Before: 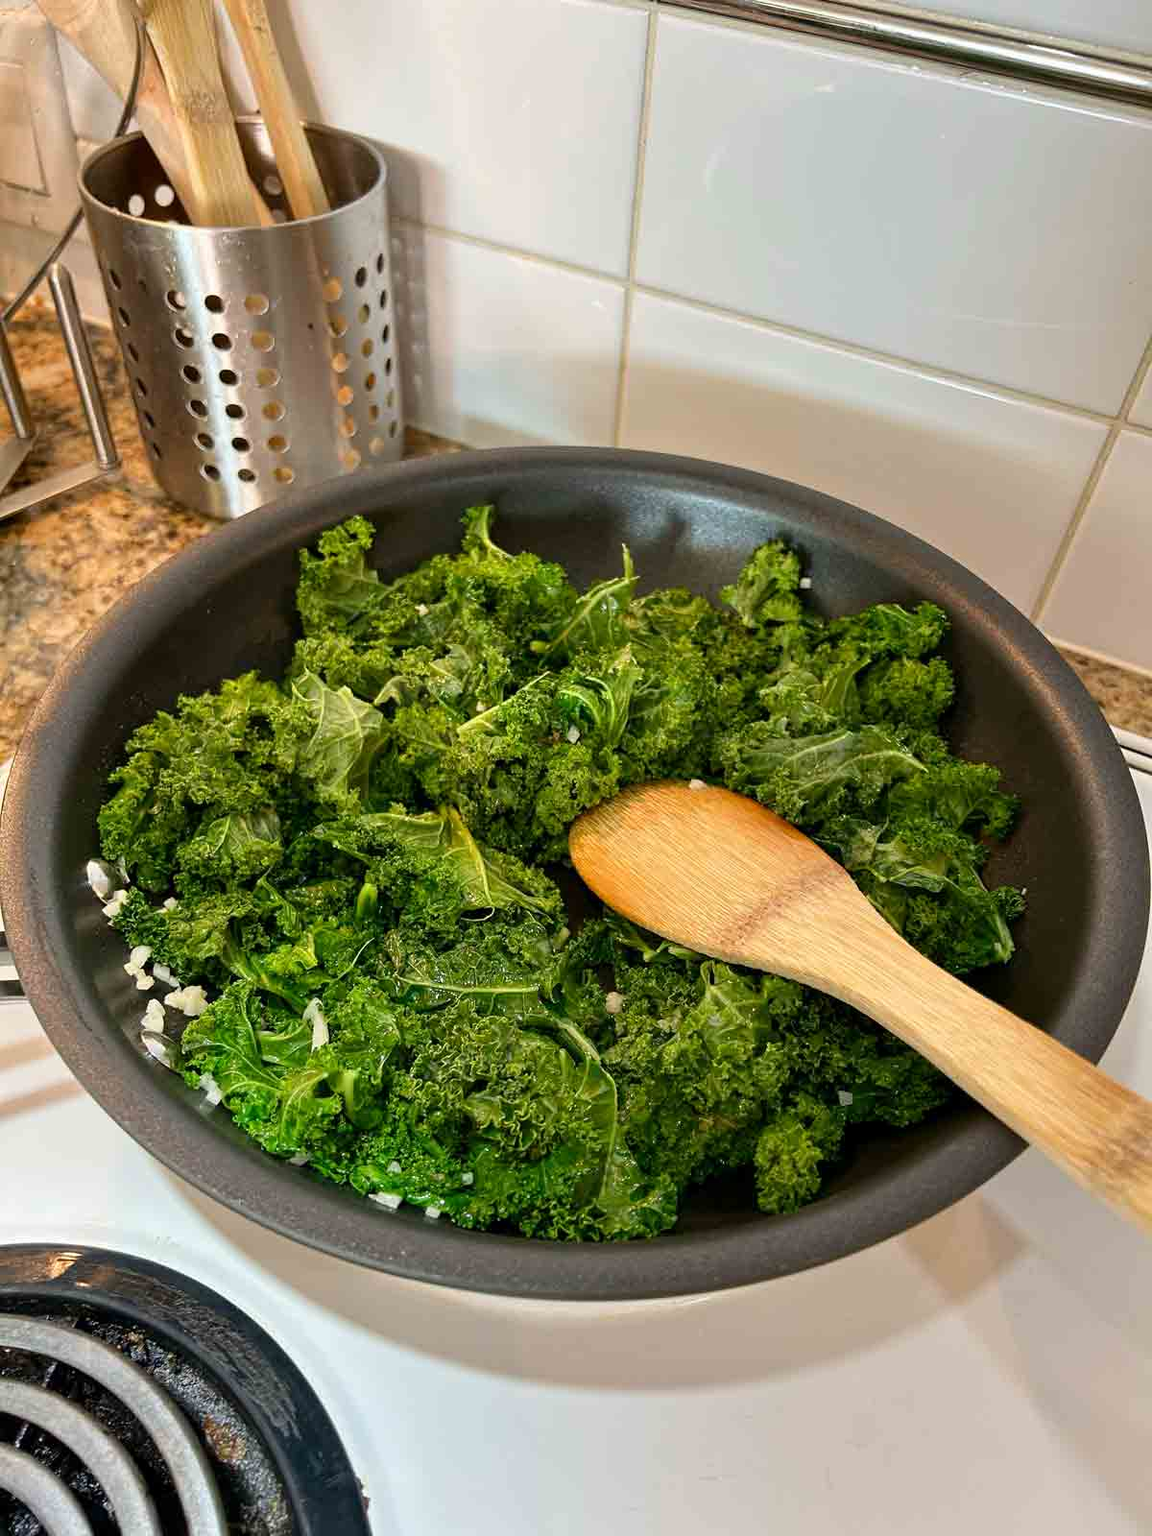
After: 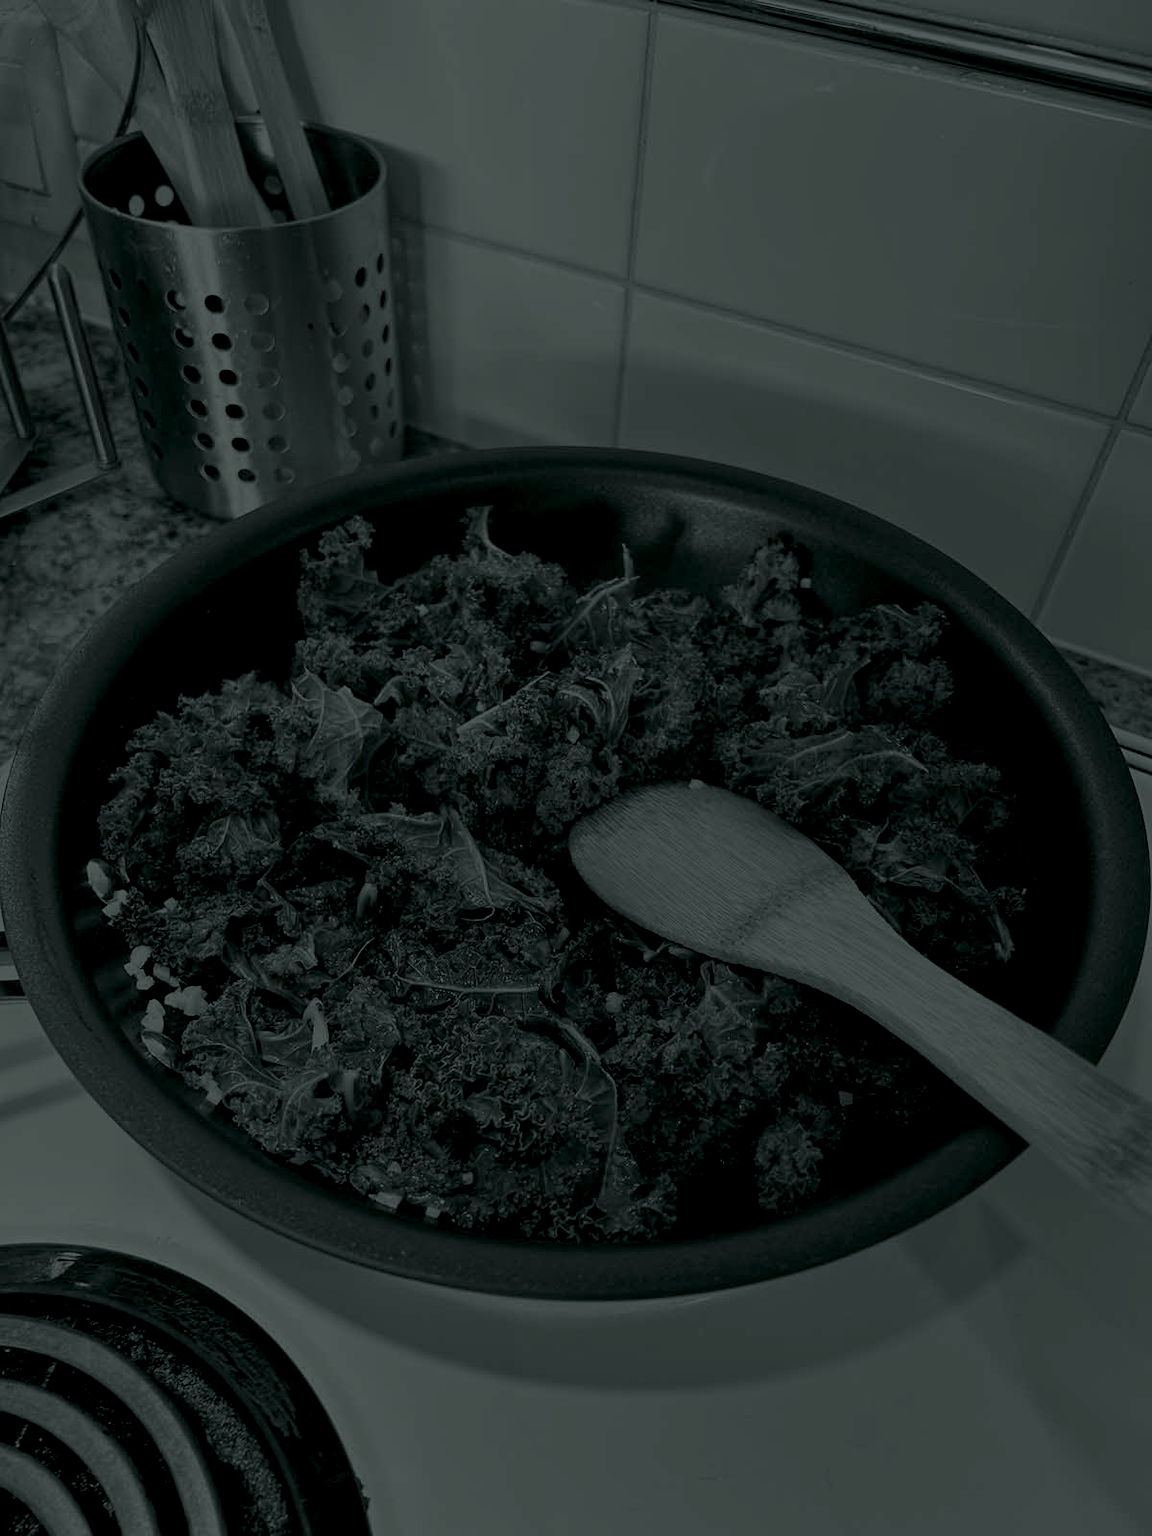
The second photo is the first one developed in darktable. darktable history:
colorize: hue 90°, saturation 19%, lightness 1.59%, version 1
